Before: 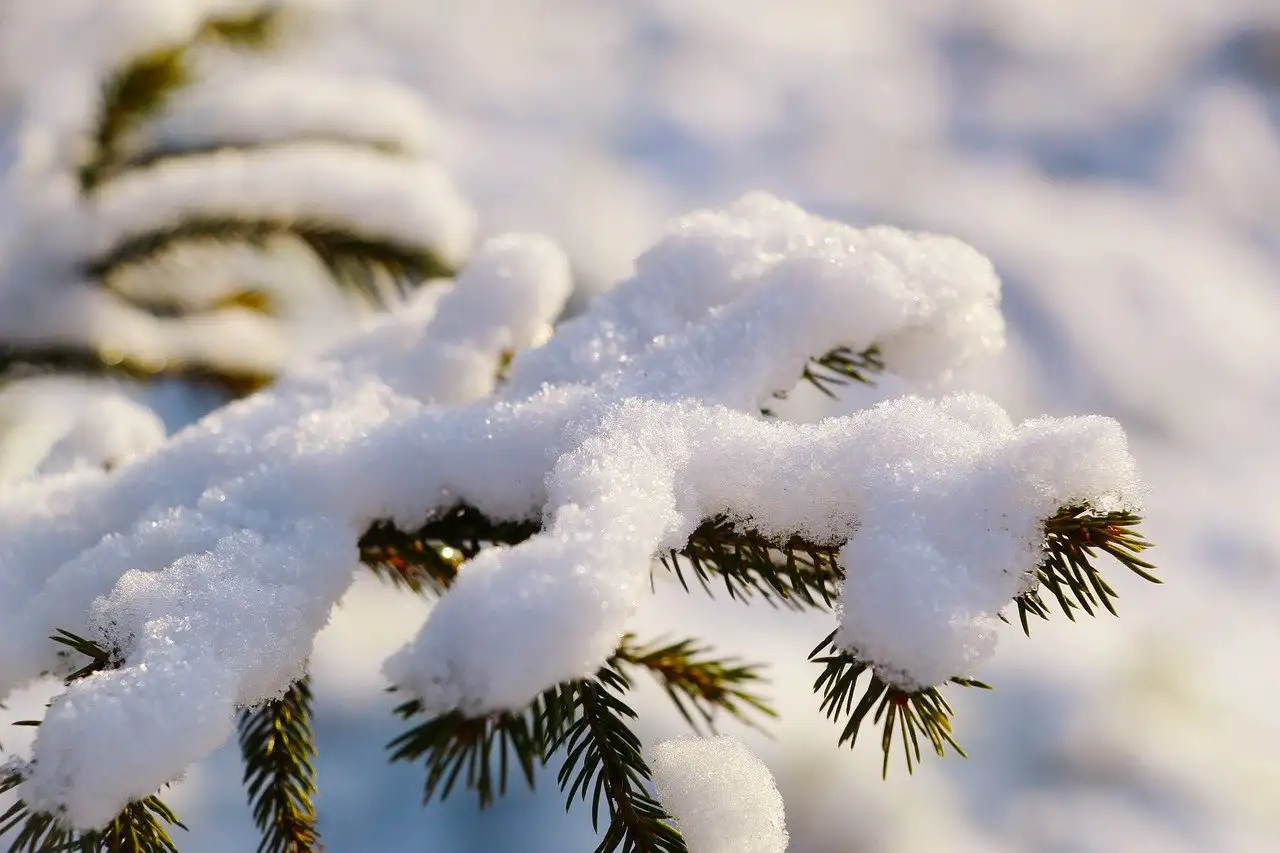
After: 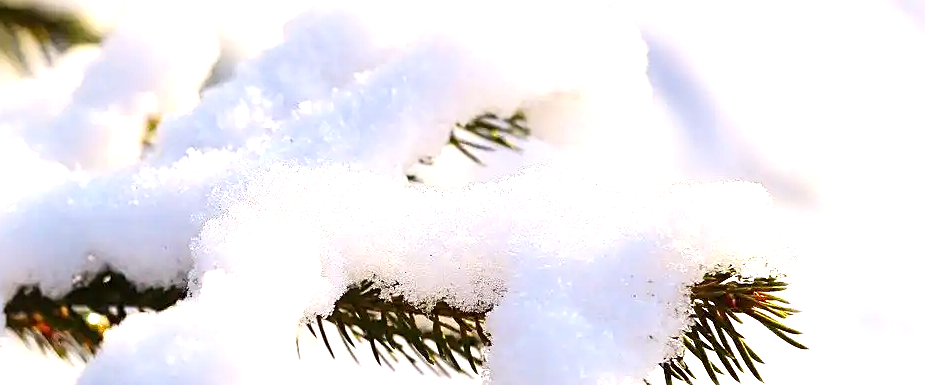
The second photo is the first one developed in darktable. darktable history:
crop and rotate: left 27.728%, top 27.45%, bottom 27.395%
contrast brightness saturation: contrast 0.098, brightness 0.035, saturation 0.09
sharpen: on, module defaults
exposure: exposure 1.056 EV, compensate exposure bias true, compensate highlight preservation false
